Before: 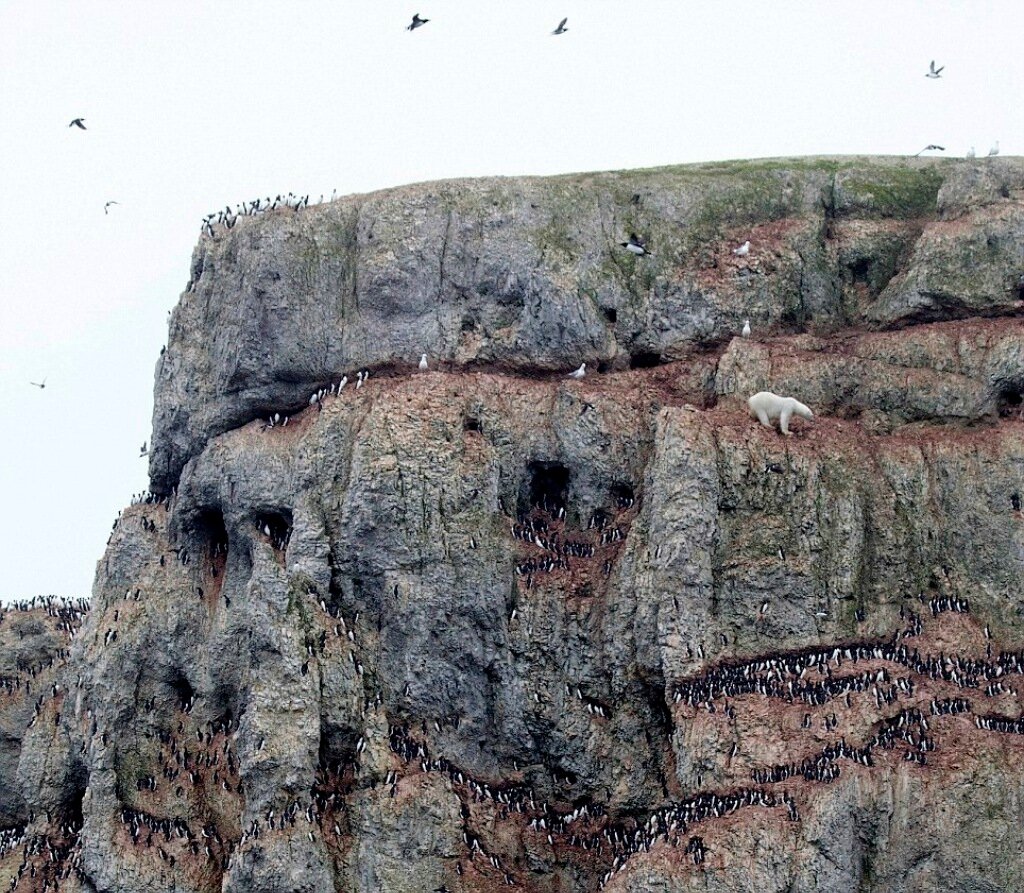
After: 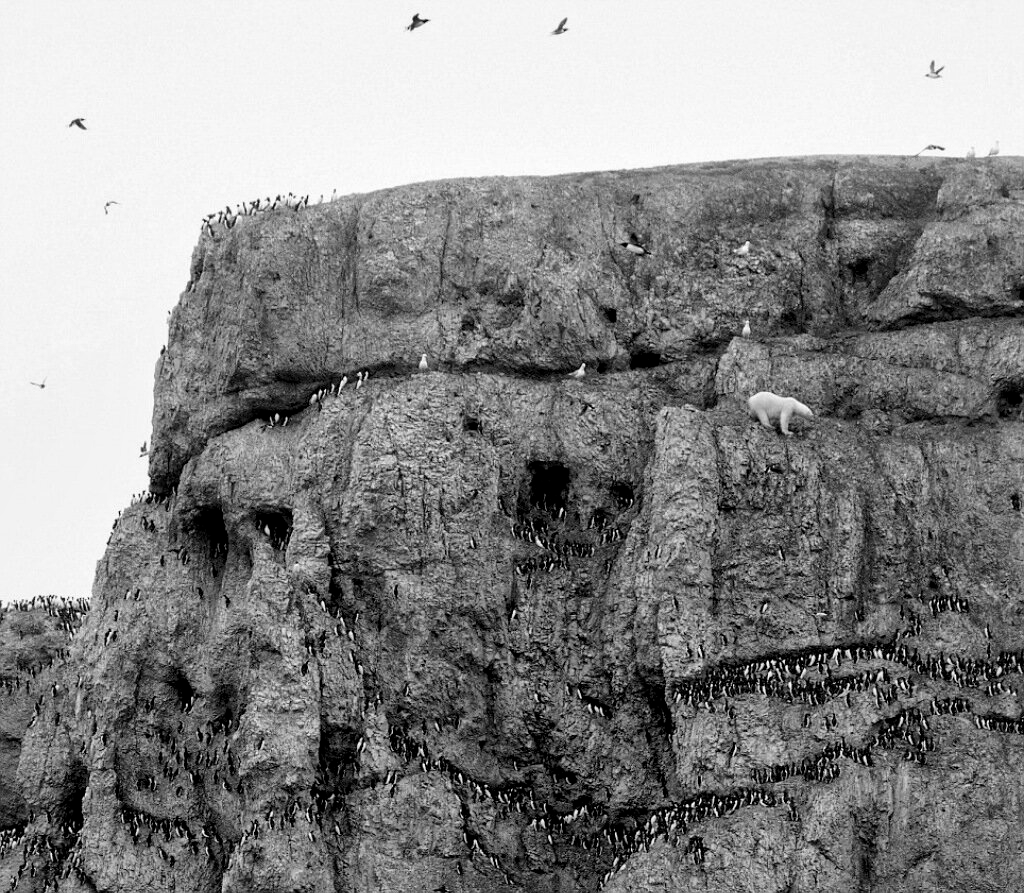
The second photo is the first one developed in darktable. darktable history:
local contrast: mode bilateral grid, contrast 25, coarseness 50, detail 123%, midtone range 0.2
monochrome: a 32, b 64, size 2.3
